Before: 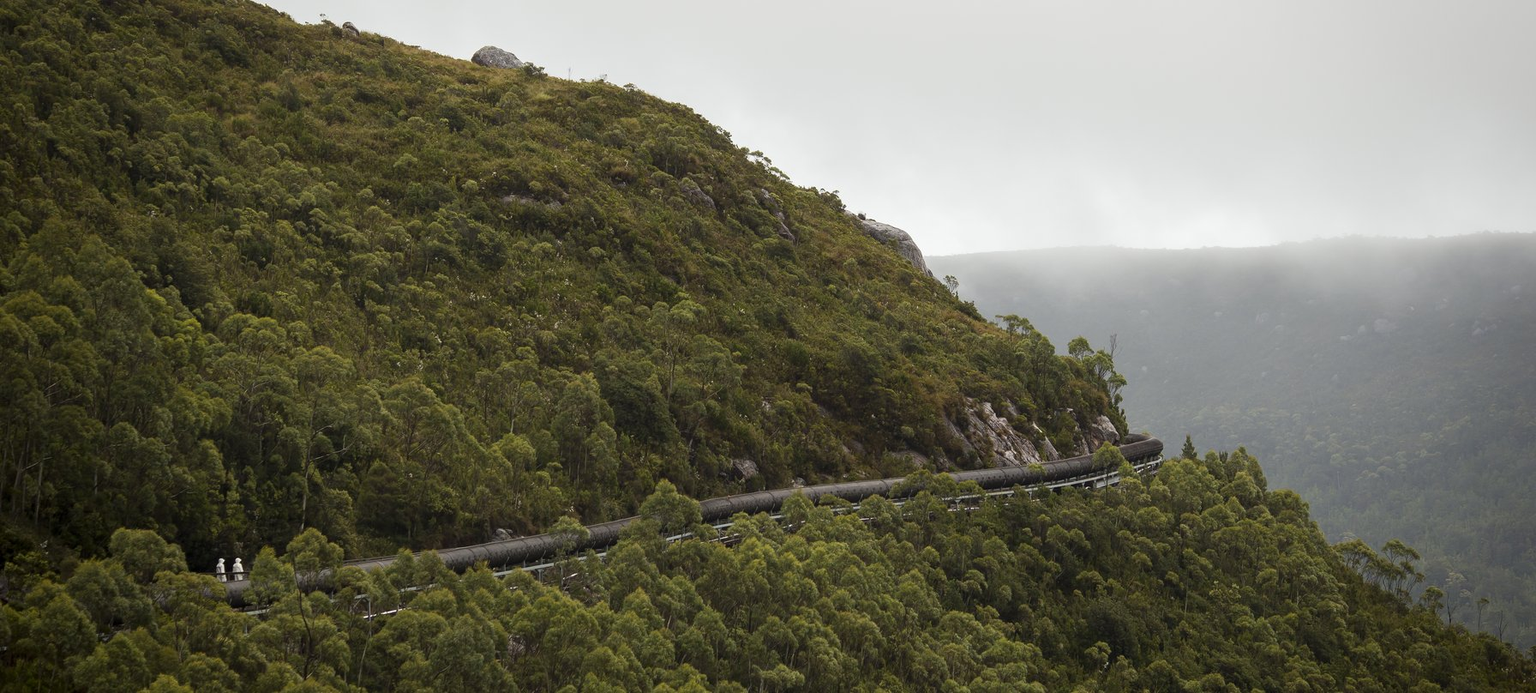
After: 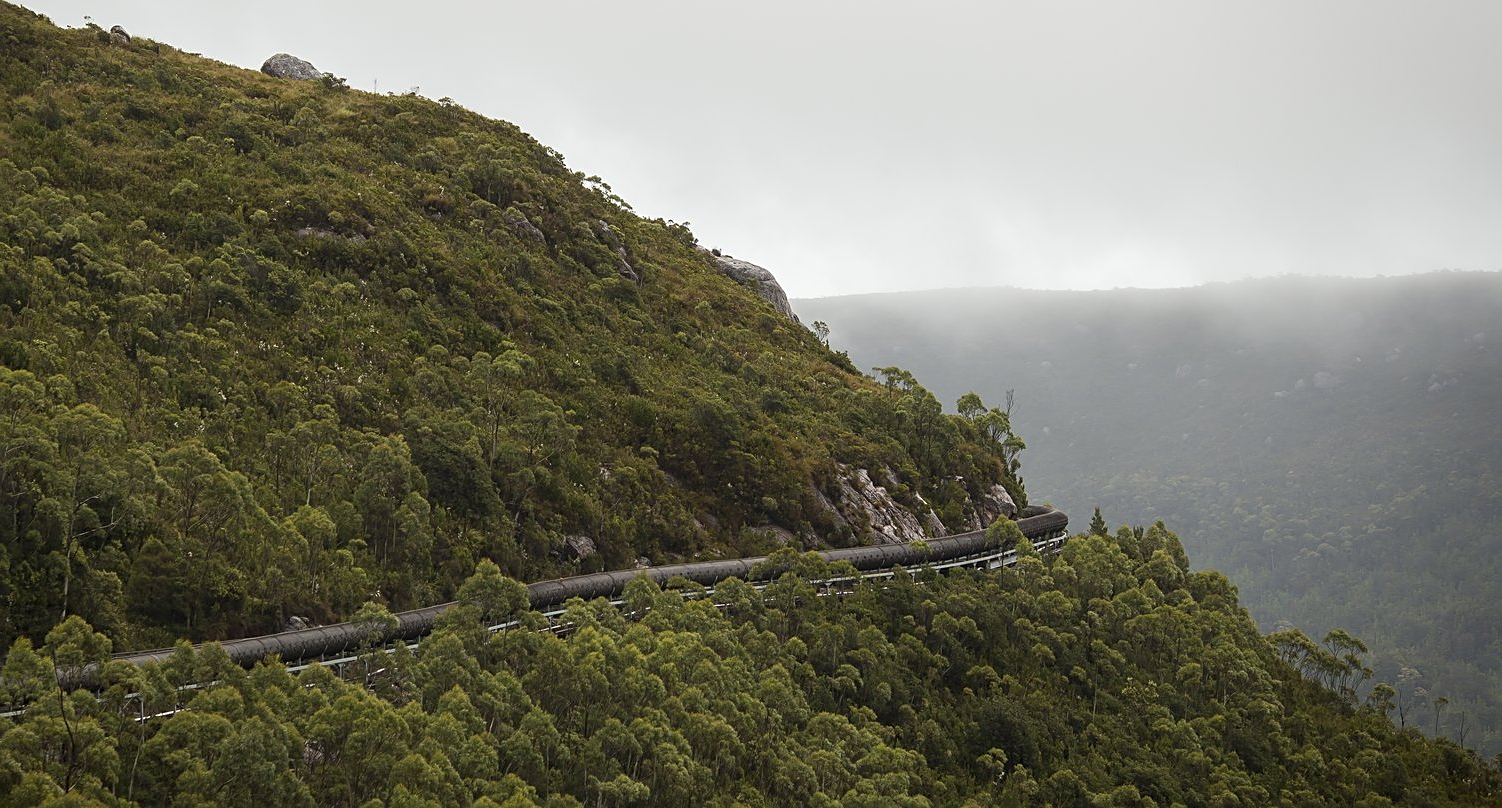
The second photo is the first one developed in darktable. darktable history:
crop: left 16.145%
sharpen: on, module defaults
